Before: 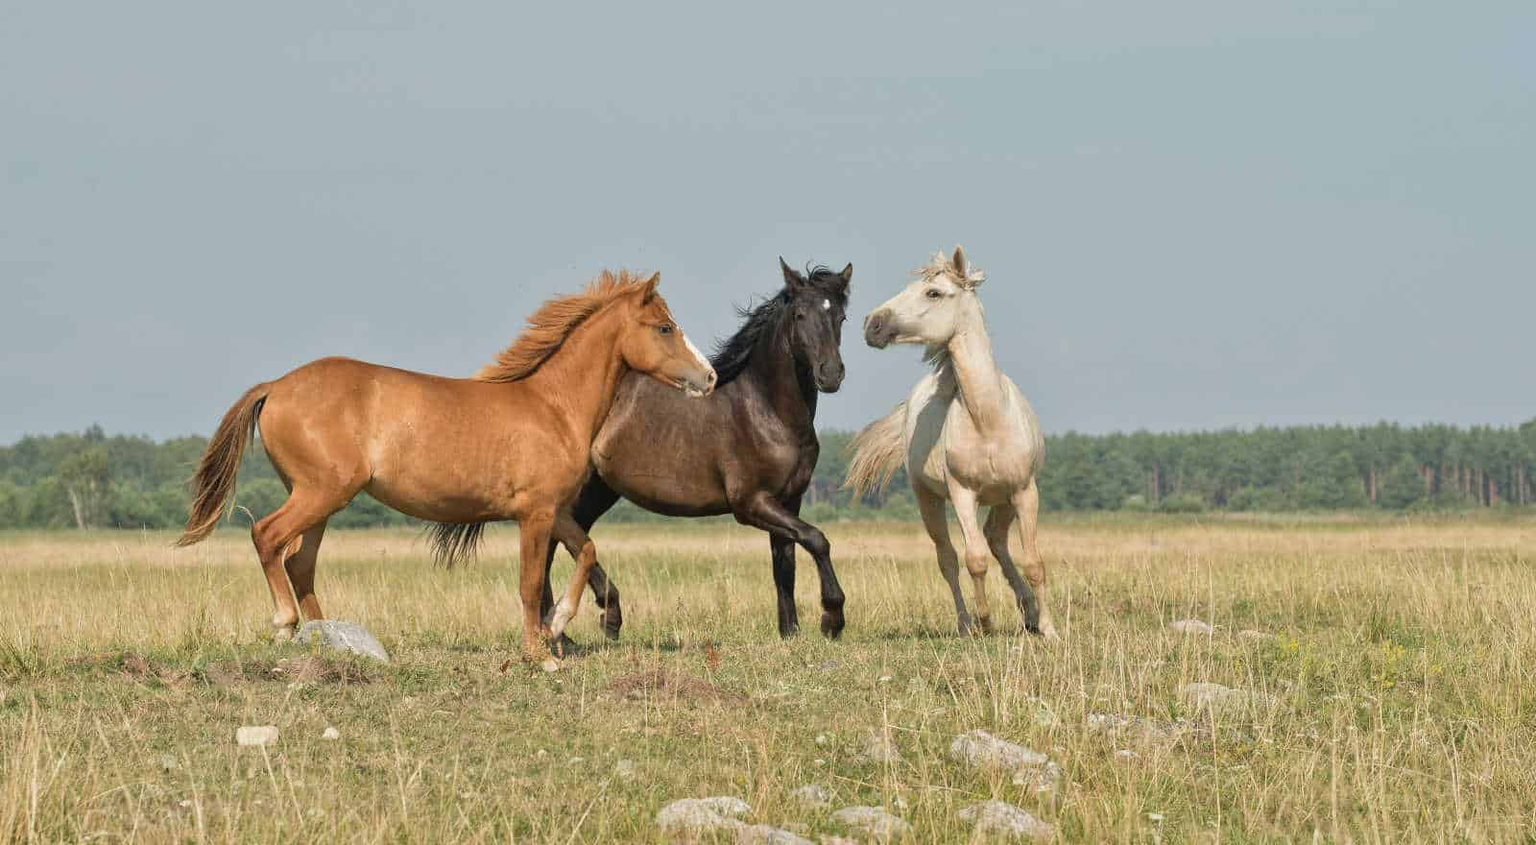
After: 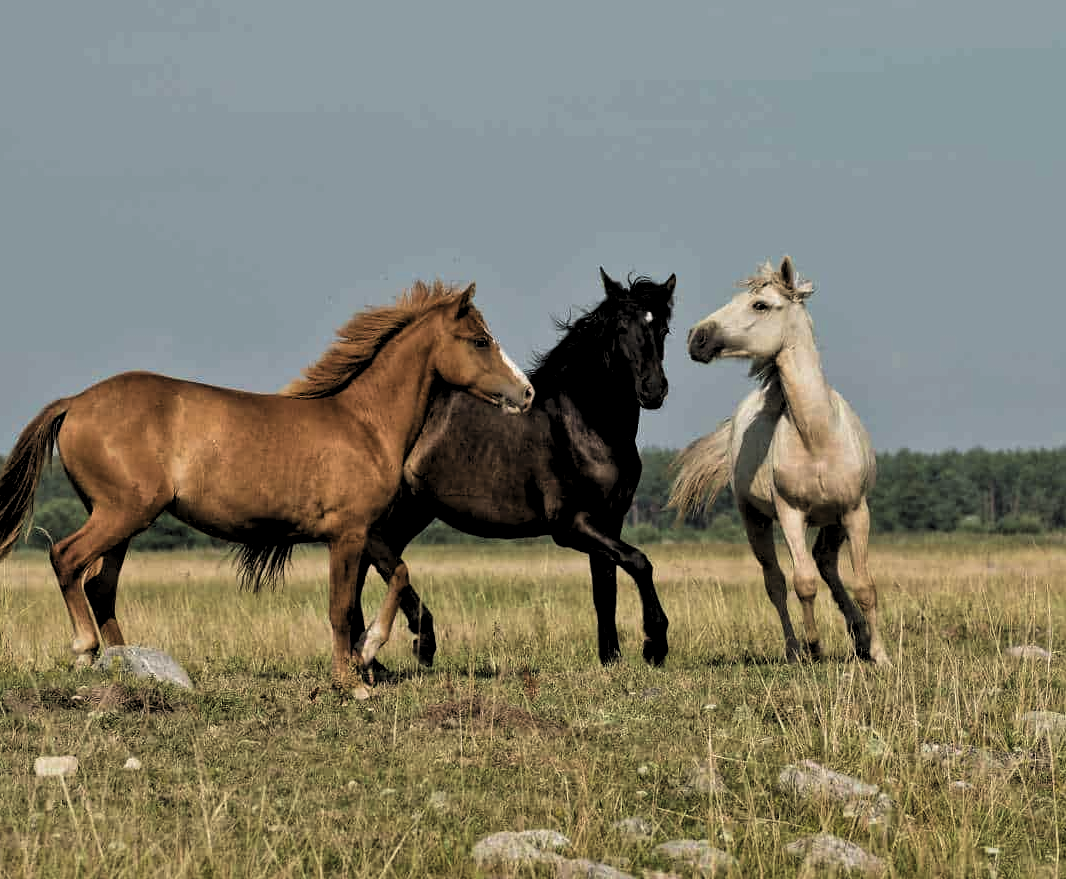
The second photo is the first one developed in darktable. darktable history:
velvia: on, module defaults
crop and rotate: left 13.334%, right 20.014%
levels: mode automatic, black 3.81%, levels [0.026, 0.507, 0.987]
